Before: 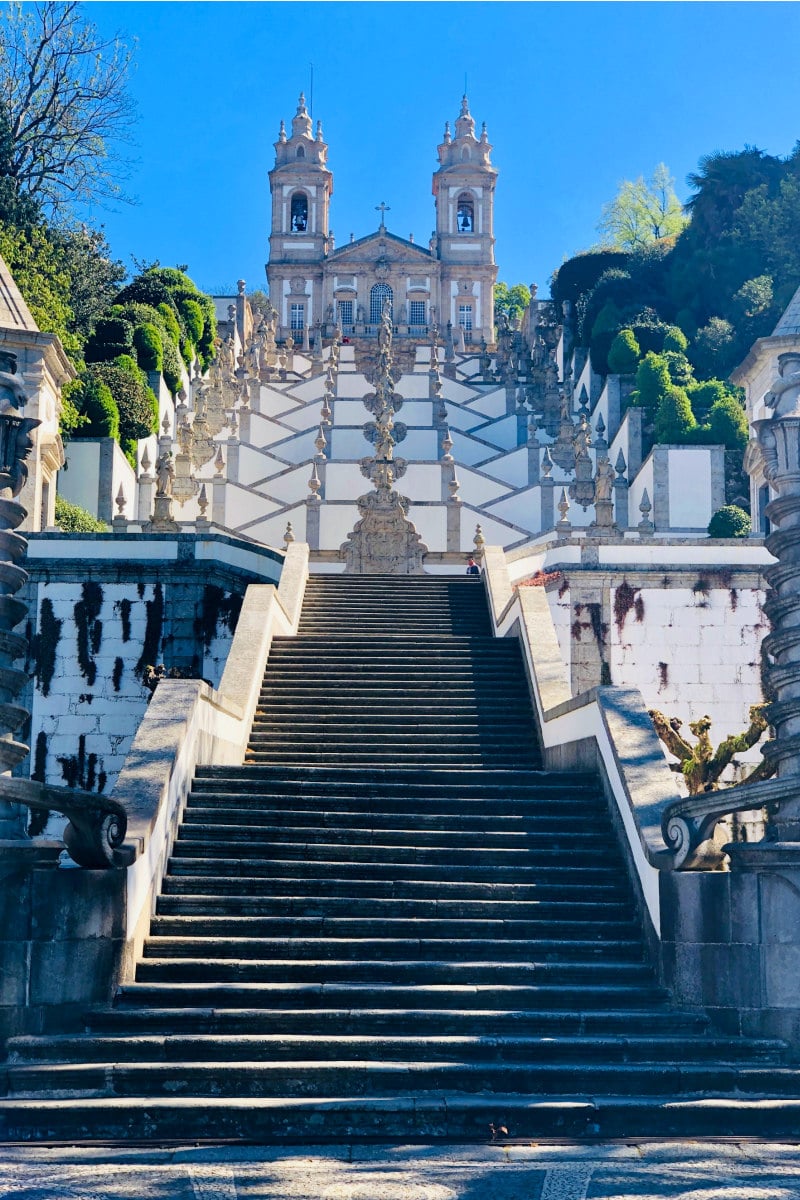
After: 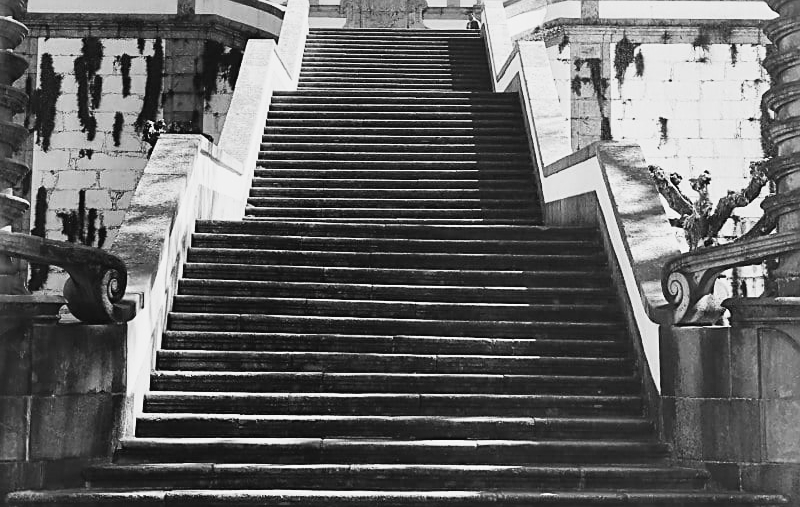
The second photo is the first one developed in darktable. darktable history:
sharpen: on, module defaults
color calibration: output gray [0.22, 0.42, 0.37, 0], illuminant same as pipeline (D50), adaptation XYZ, x 0.346, y 0.358, temperature 5006.94 K, gamut compression 0.973
tone curve: curves: ch0 [(0, 0.038) (0.193, 0.212) (0.461, 0.502) (0.629, 0.731) (0.838, 0.916) (1, 0.967)]; ch1 [(0, 0) (0.35, 0.356) (0.45, 0.453) (0.504, 0.503) (0.532, 0.524) (0.558, 0.559) (0.735, 0.762) (1, 1)]; ch2 [(0, 0) (0.281, 0.266) (0.456, 0.469) (0.5, 0.5) (0.533, 0.545) (0.606, 0.607) (0.646, 0.654) (1, 1)], color space Lab, independent channels, preserve colors none
crop: top 45.455%, bottom 12.276%
